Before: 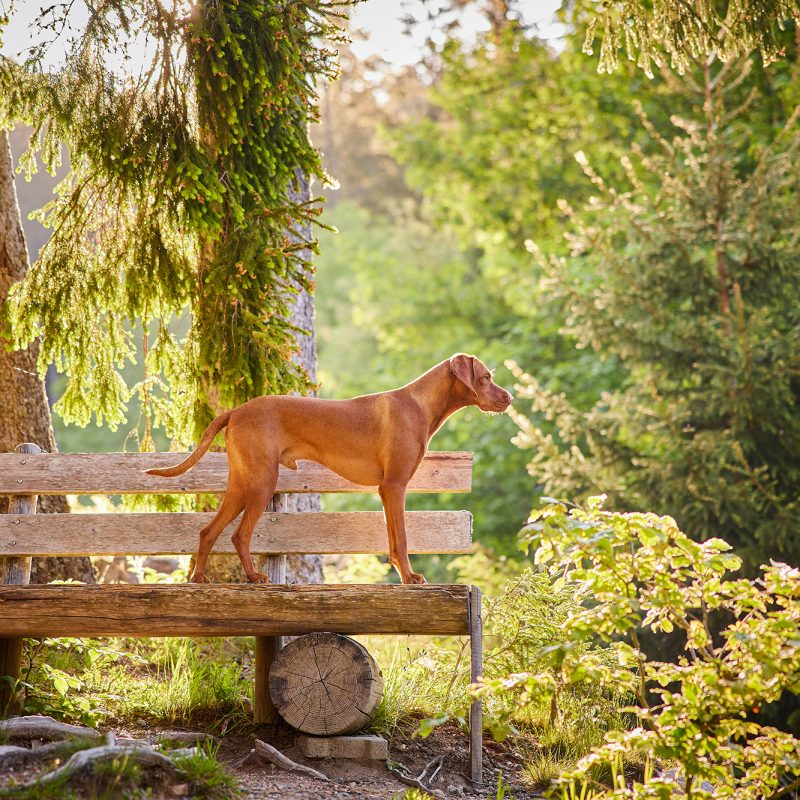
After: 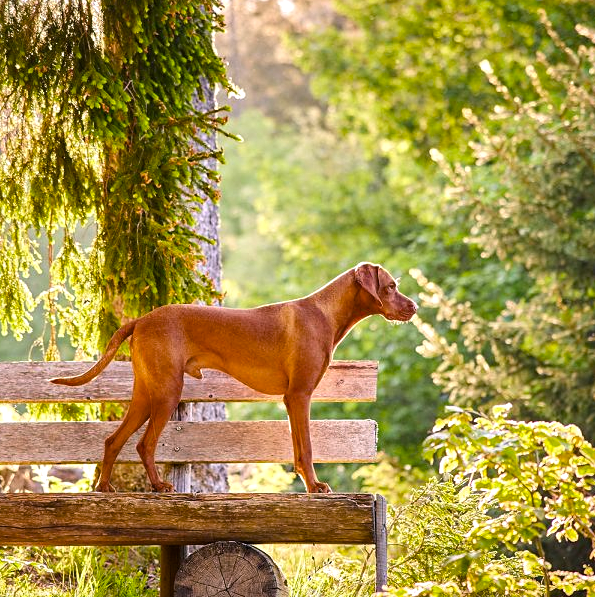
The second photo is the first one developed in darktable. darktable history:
sharpen: amount 0.203
crop and rotate: left 11.999%, top 11.379%, right 13.575%, bottom 13.893%
color correction: highlights a* 3.02, highlights b* -1.61, shadows a* -0.072, shadows b* 2.62, saturation 0.983
color balance rgb: power › chroma 1.023%, power › hue 255.33°, perceptual saturation grading › global saturation 12.137%, global vibrance 9.754%, contrast 15.634%, saturation formula JzAzBz (2021)
